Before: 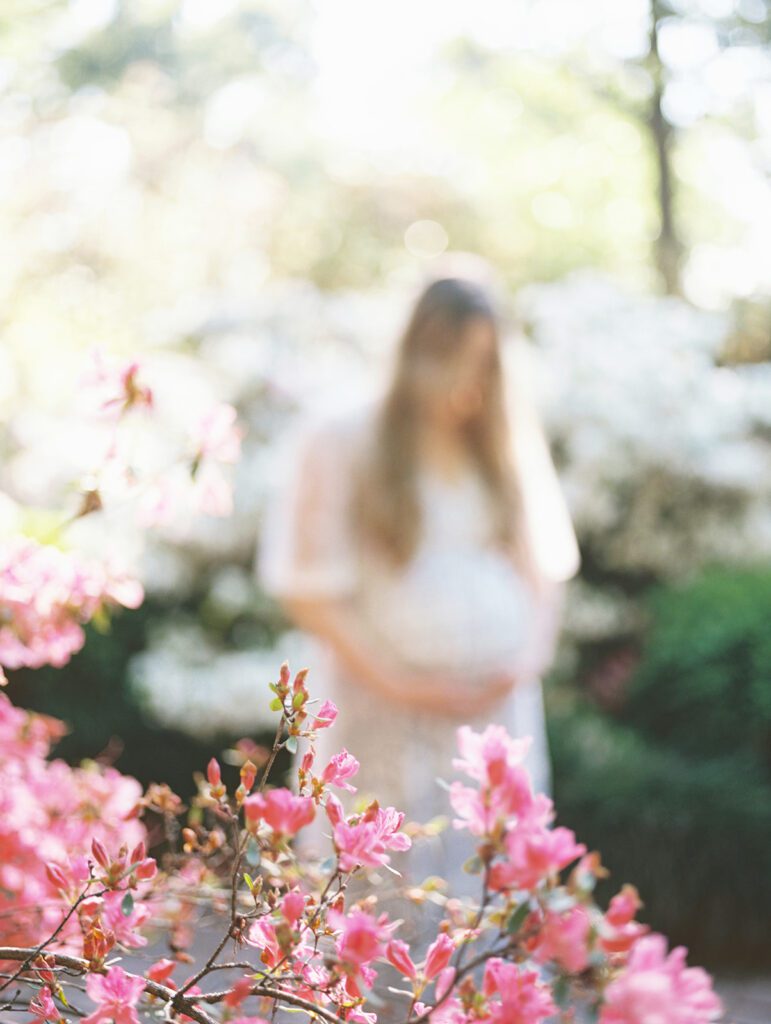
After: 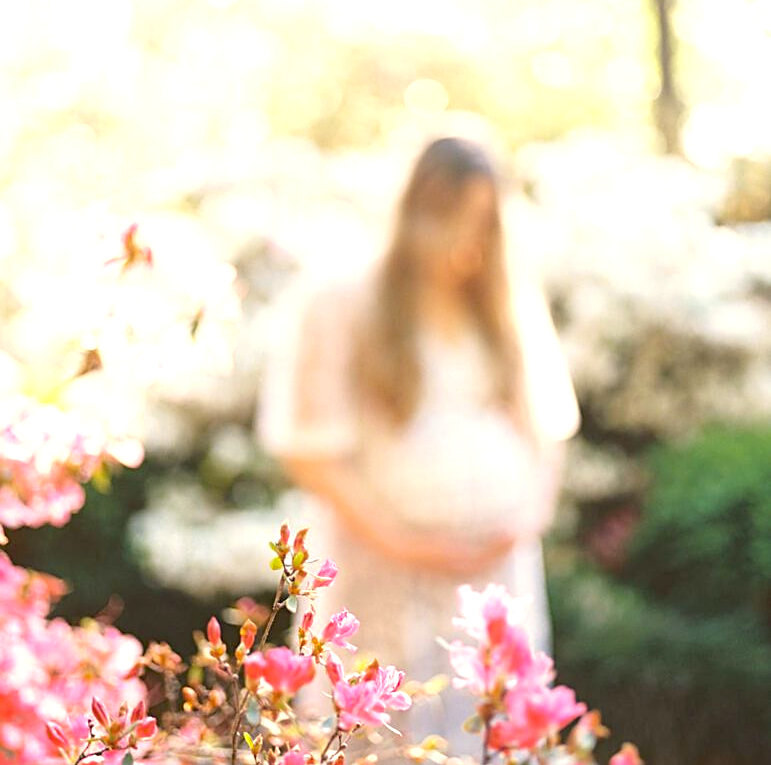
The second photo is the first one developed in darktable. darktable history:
sharpen: on, module defaults
exposure: black level correction 0.01, exposure 0.016 EV, compensate exposure bias true, compensate highlight preservation false
color balance rgb: power › chroma 1.044%, power › hue 28.22°, highlights gain › chroma 3.076%, highlights gain › hue 73.22°, perceptual saturation grading › global saturation 0.334%, perceptual brilliance grading › global brilliance 10.575%, perceptual brilliance grading › shadows 14.15%, global vibrance 20%
crop: top 13.836%, bottom 11.429%
